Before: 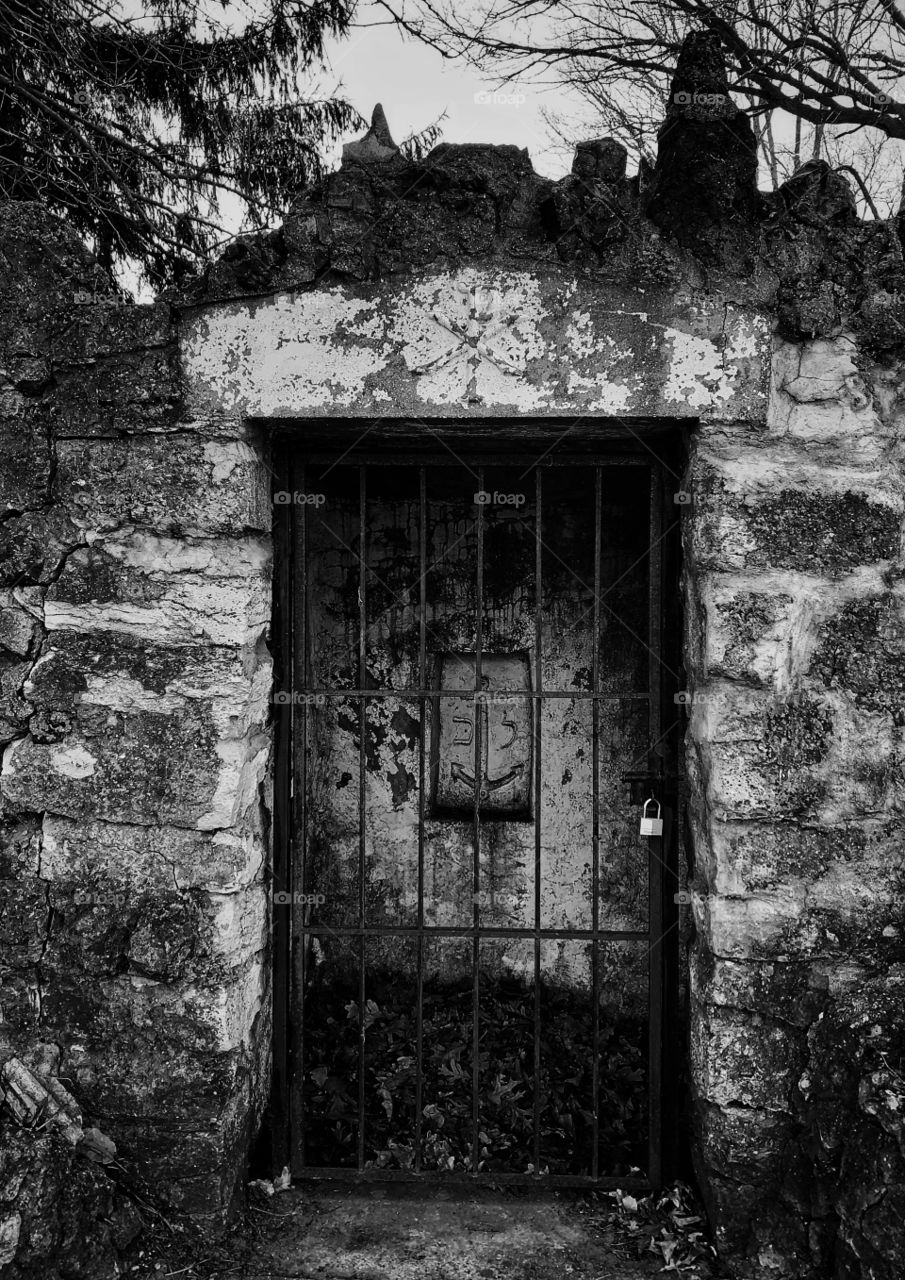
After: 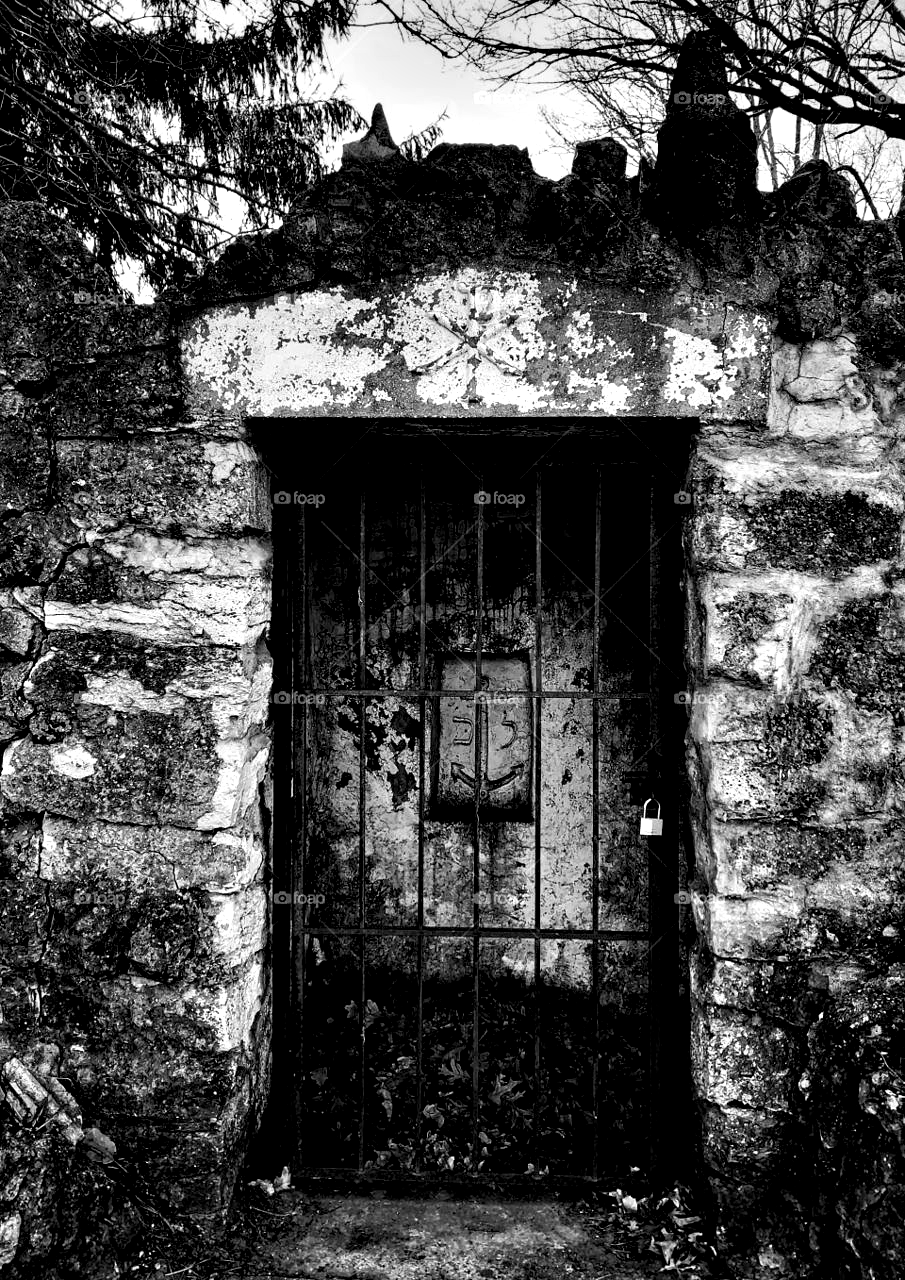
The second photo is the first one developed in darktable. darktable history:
contrast equalizer: y [[0.6 ×6], [0.55 ×6], [0 ×6], [0 ×6], [0 ×6]]
exposure: black level correction 0.005, exposure 0.015 EV, compensate exposure bias true, compensate highlight preservation false
velvia: on, module defaults
